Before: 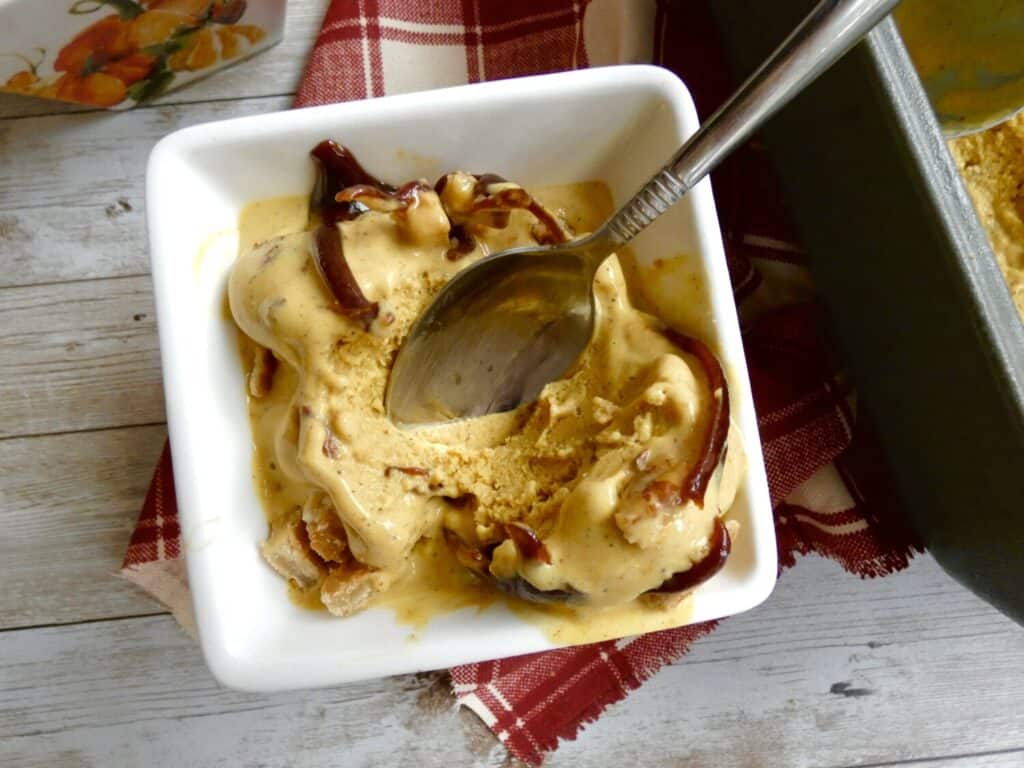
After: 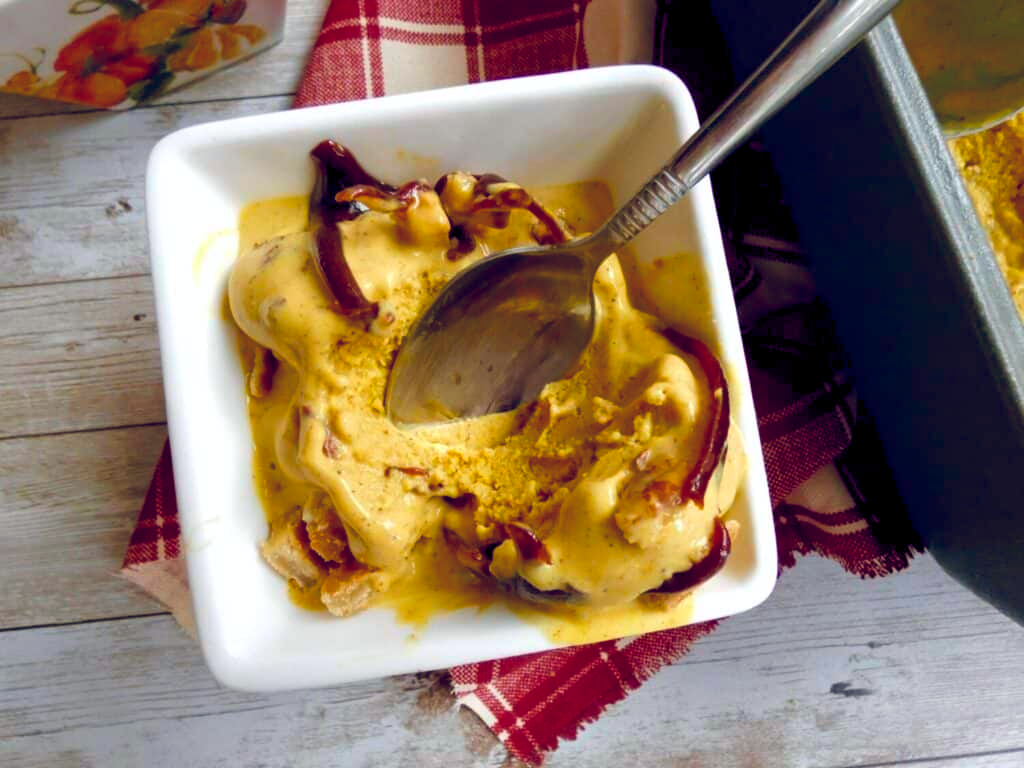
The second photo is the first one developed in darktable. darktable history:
color balance rgb: shadows lift › luminance 0.975%, shadows lift › chroma 0.371%, shadows lift › hue 20.52°, global offset › luminance -0.289%, global offset › chroma 0.303%, global offset › hue 261.44°, linear chroma grading › global chroma 14.703%, perceptual saturation grading › global saturation -0.183%, global vibrance 30.389%
